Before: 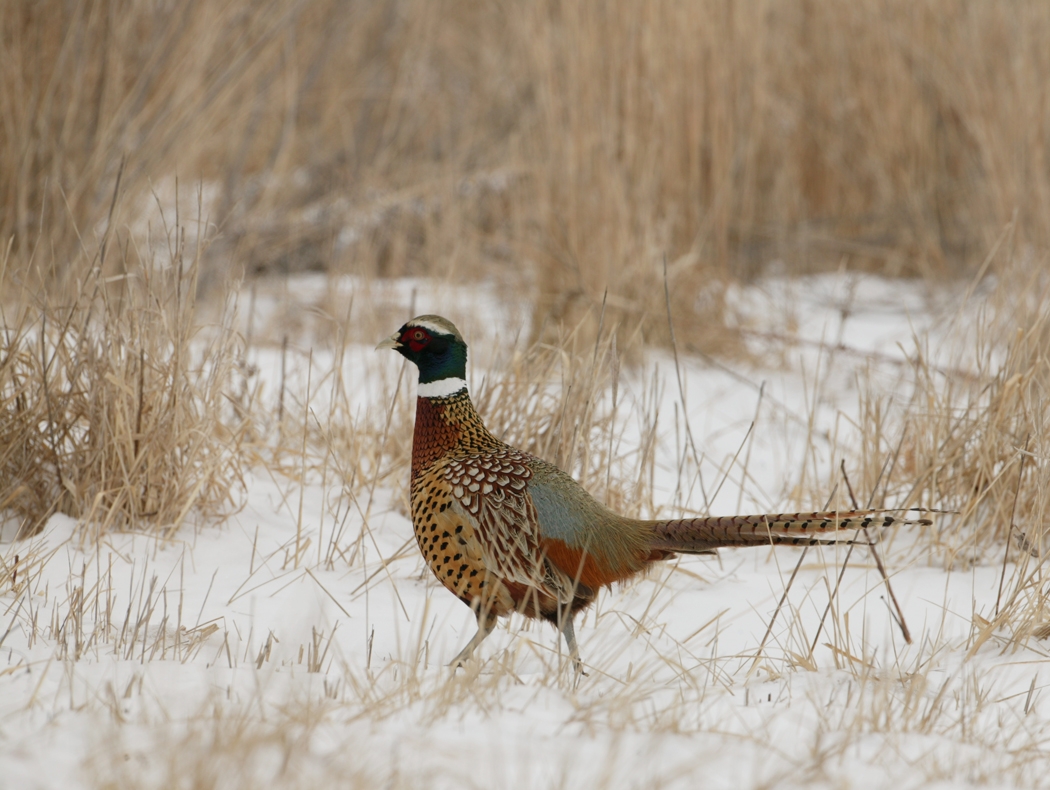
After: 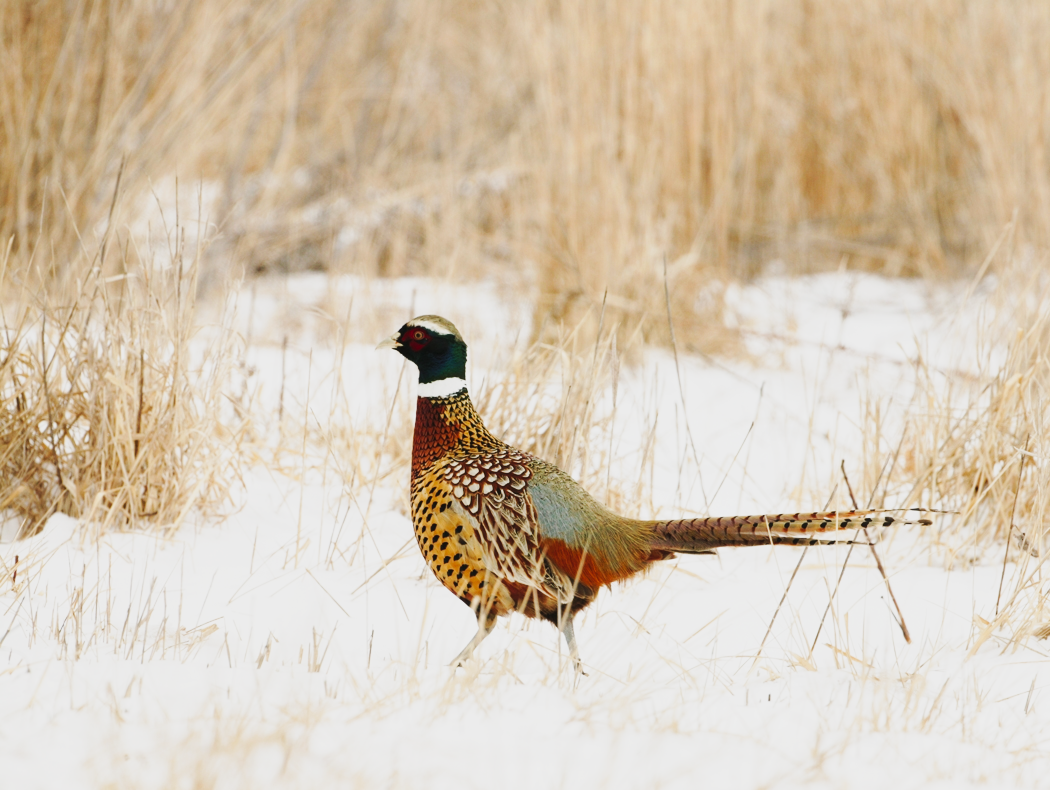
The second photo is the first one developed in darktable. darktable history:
color balance rgb: perceptual saturation grading › global saturation 15.079%, global vibrance -24.08%
tone curve: curves: ch0 [(0, 0.026) (0.146, 0.158) (0.272, 0.34) (0.434, 0.625) (0.676, 0.871) (0.994, 0.955)], preserve colors none
